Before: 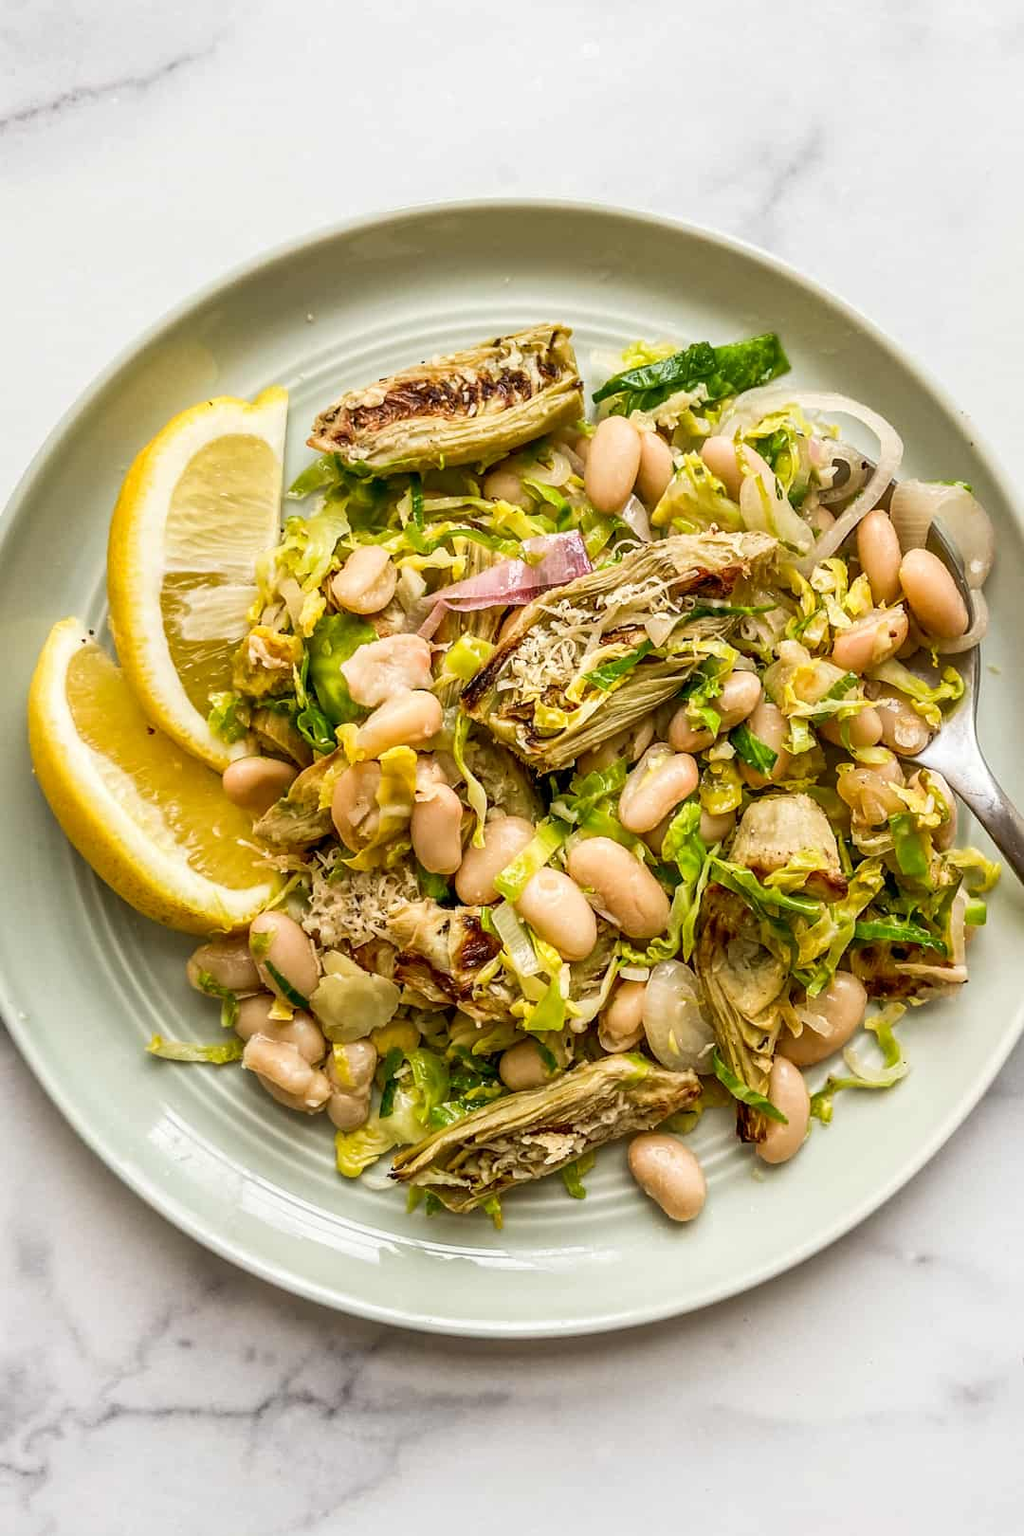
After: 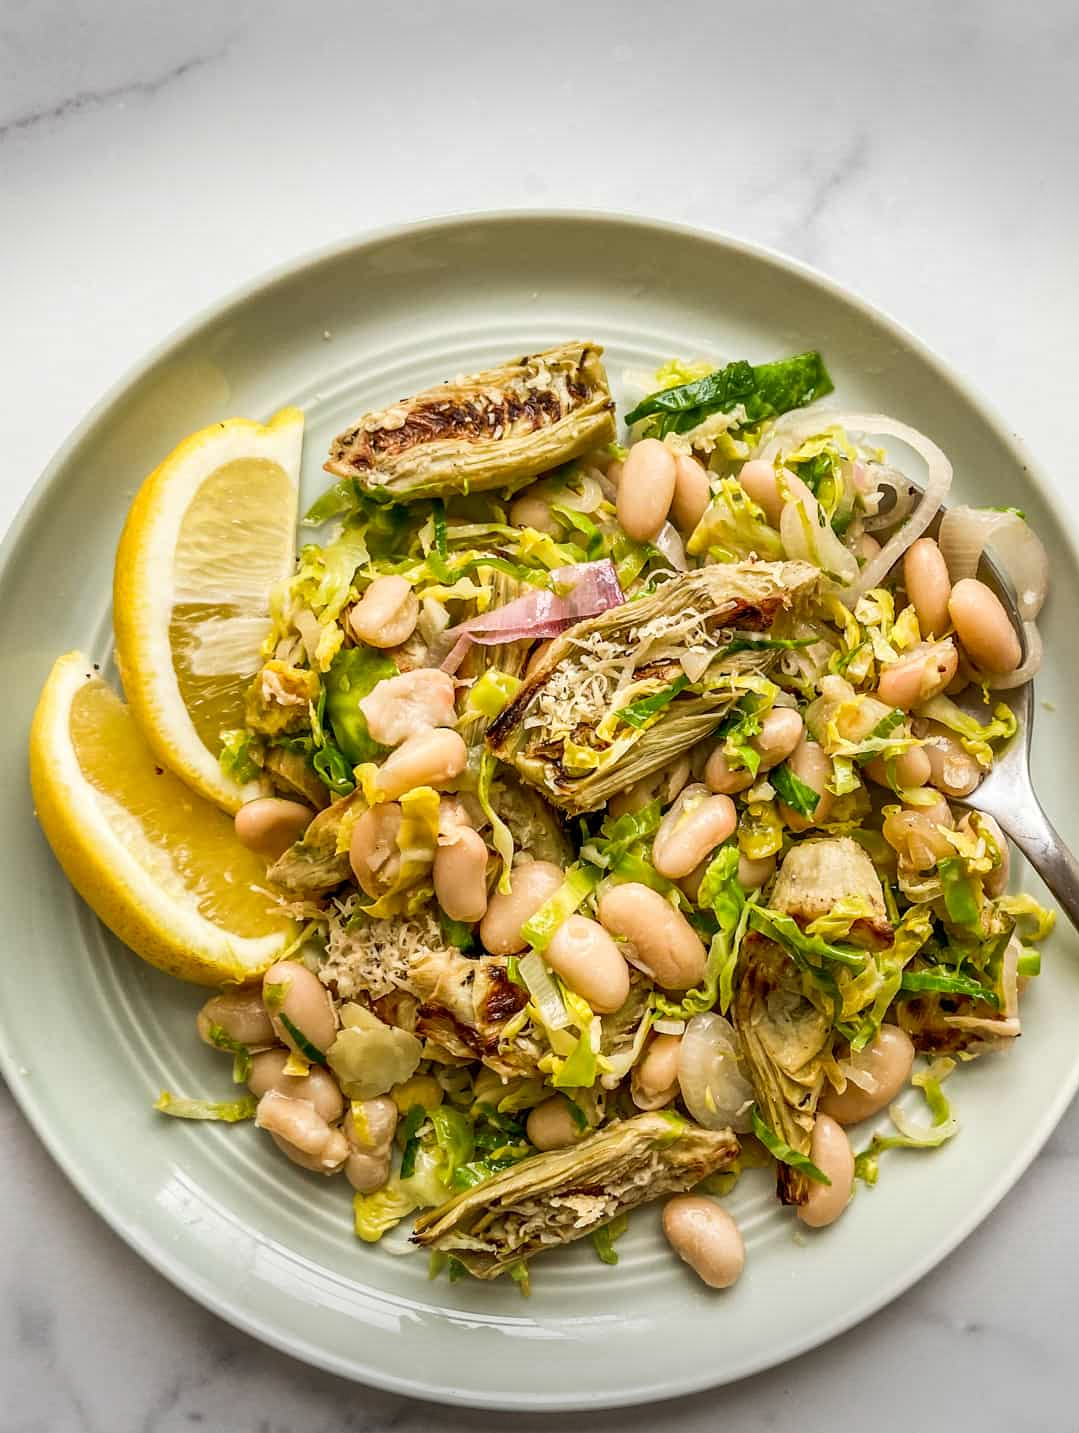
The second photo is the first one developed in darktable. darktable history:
crop and rotate: top 0%, bottom 11.49%
vignetting: fall-off start 100%, brightness -0.406, saturation -0.3, width/height ratio 1.324, dithering 8-bit output, unbound false
